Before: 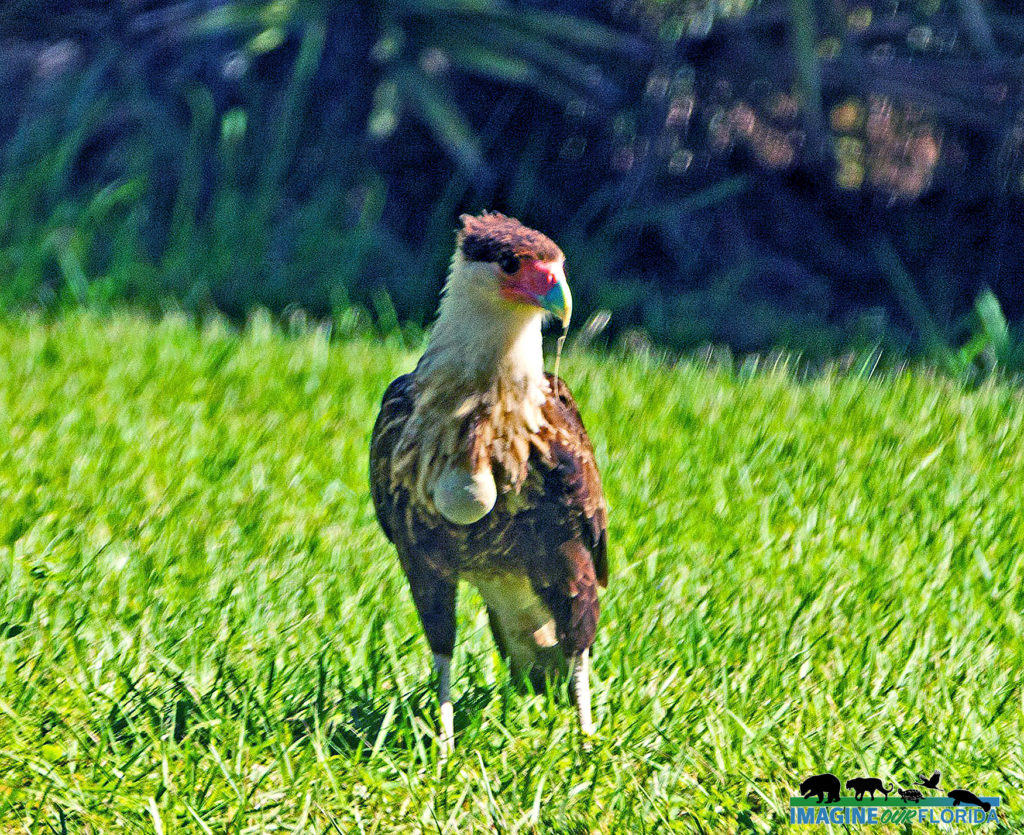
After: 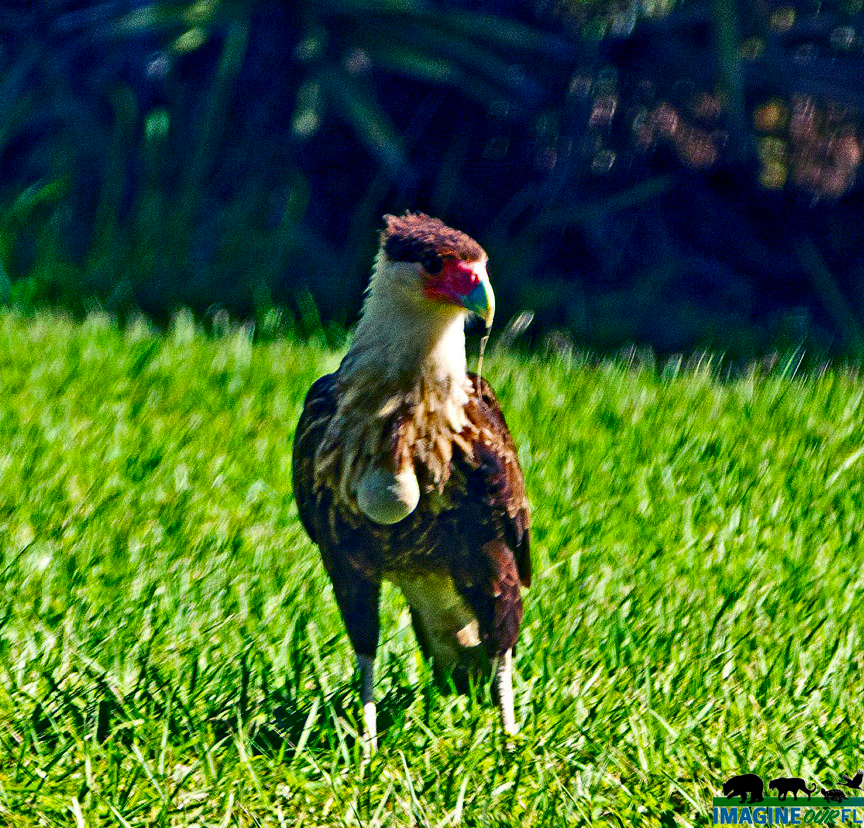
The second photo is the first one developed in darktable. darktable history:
crop: left 7.598%, right 7.873%
contrast brightness saturation: contrast 0.1, brightness -0.26, saturation 0.14
